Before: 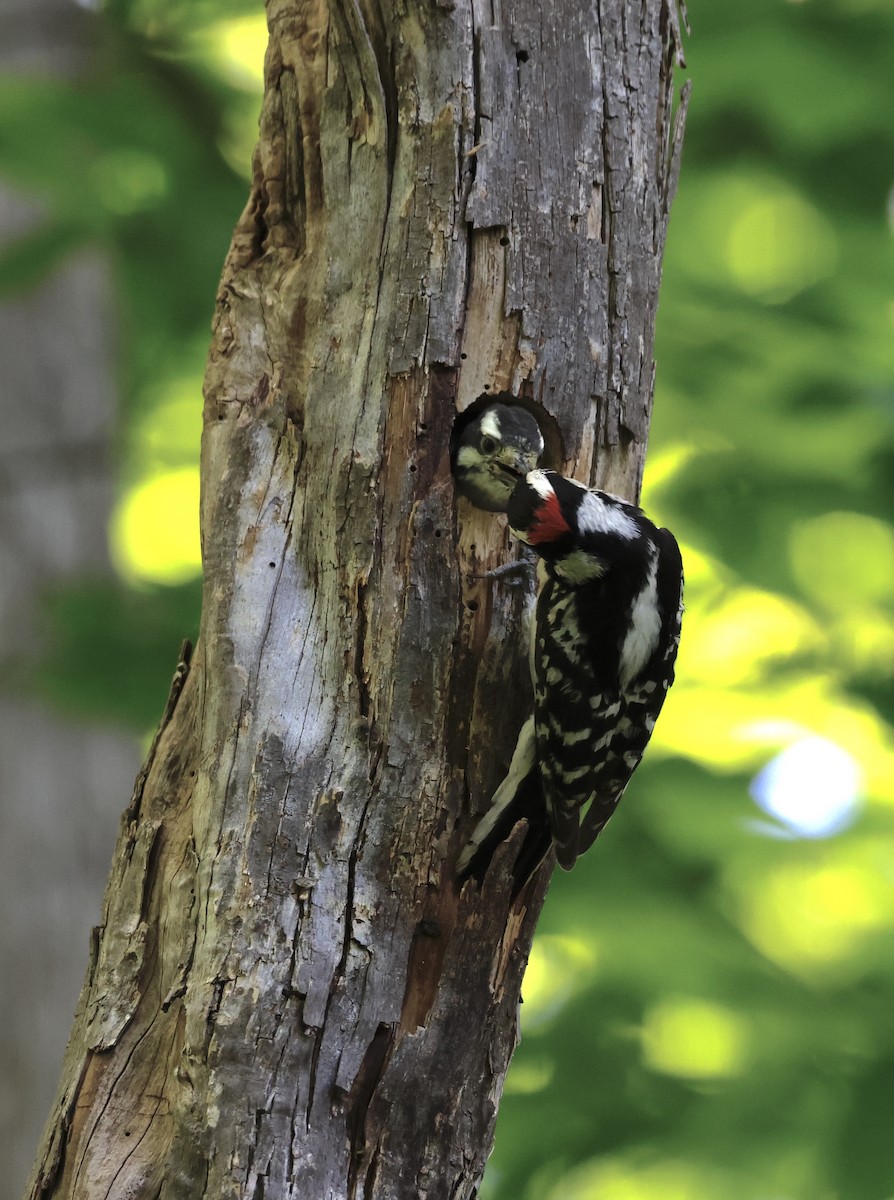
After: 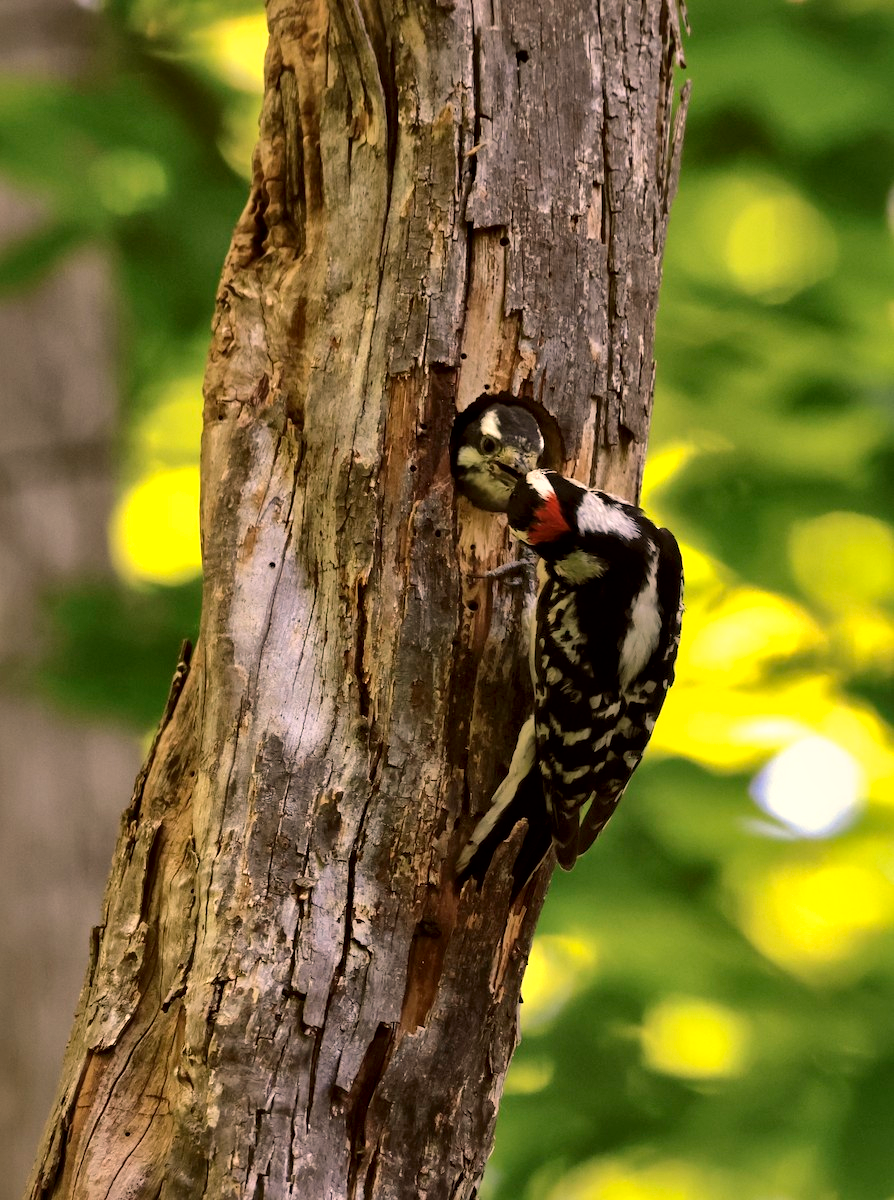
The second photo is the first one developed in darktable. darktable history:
local contrast: mode bilateral grid, contrast 25, coarseness 60, detail 151%, midtone range 0.2
color balance rgb: shadows lift › luminance -5%, shadows lift › chroma 1.1%, shadows lift › hue 219°, power › luminance 10%, power › chroma 2.83%, power › hue 60°, highlights gain › chroma 4.52%, highlights gain › hue 33.33°, saturation formula JzAzBz (2021)
